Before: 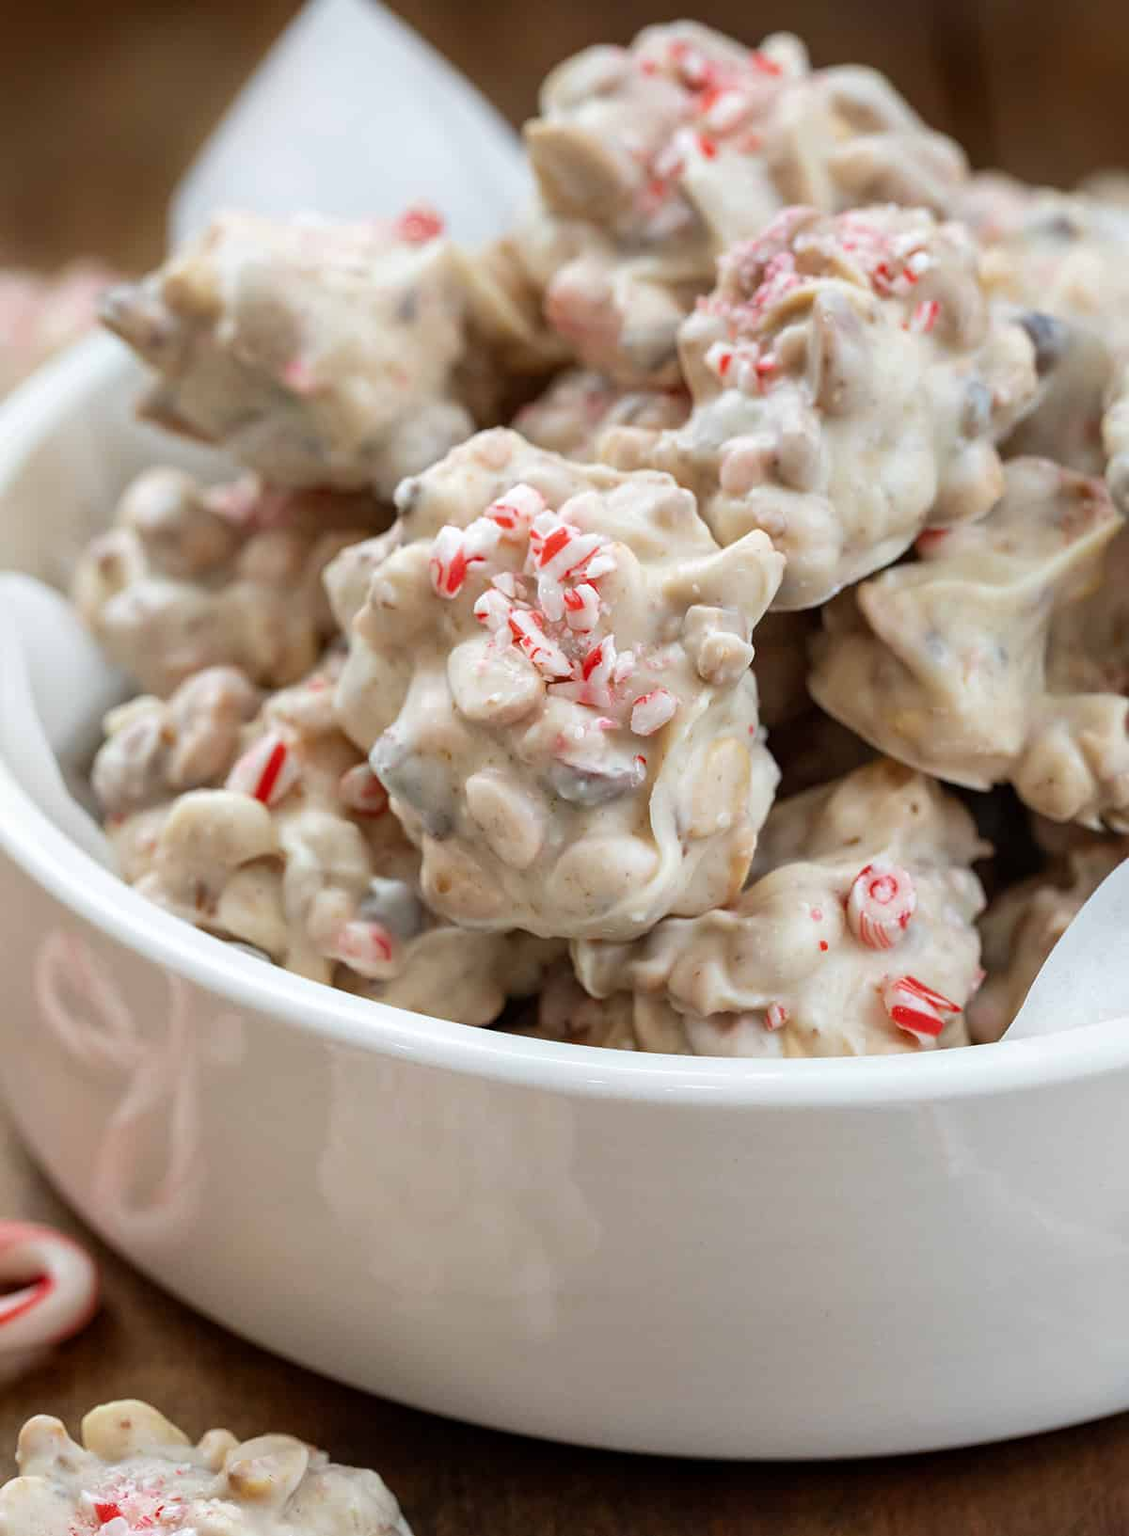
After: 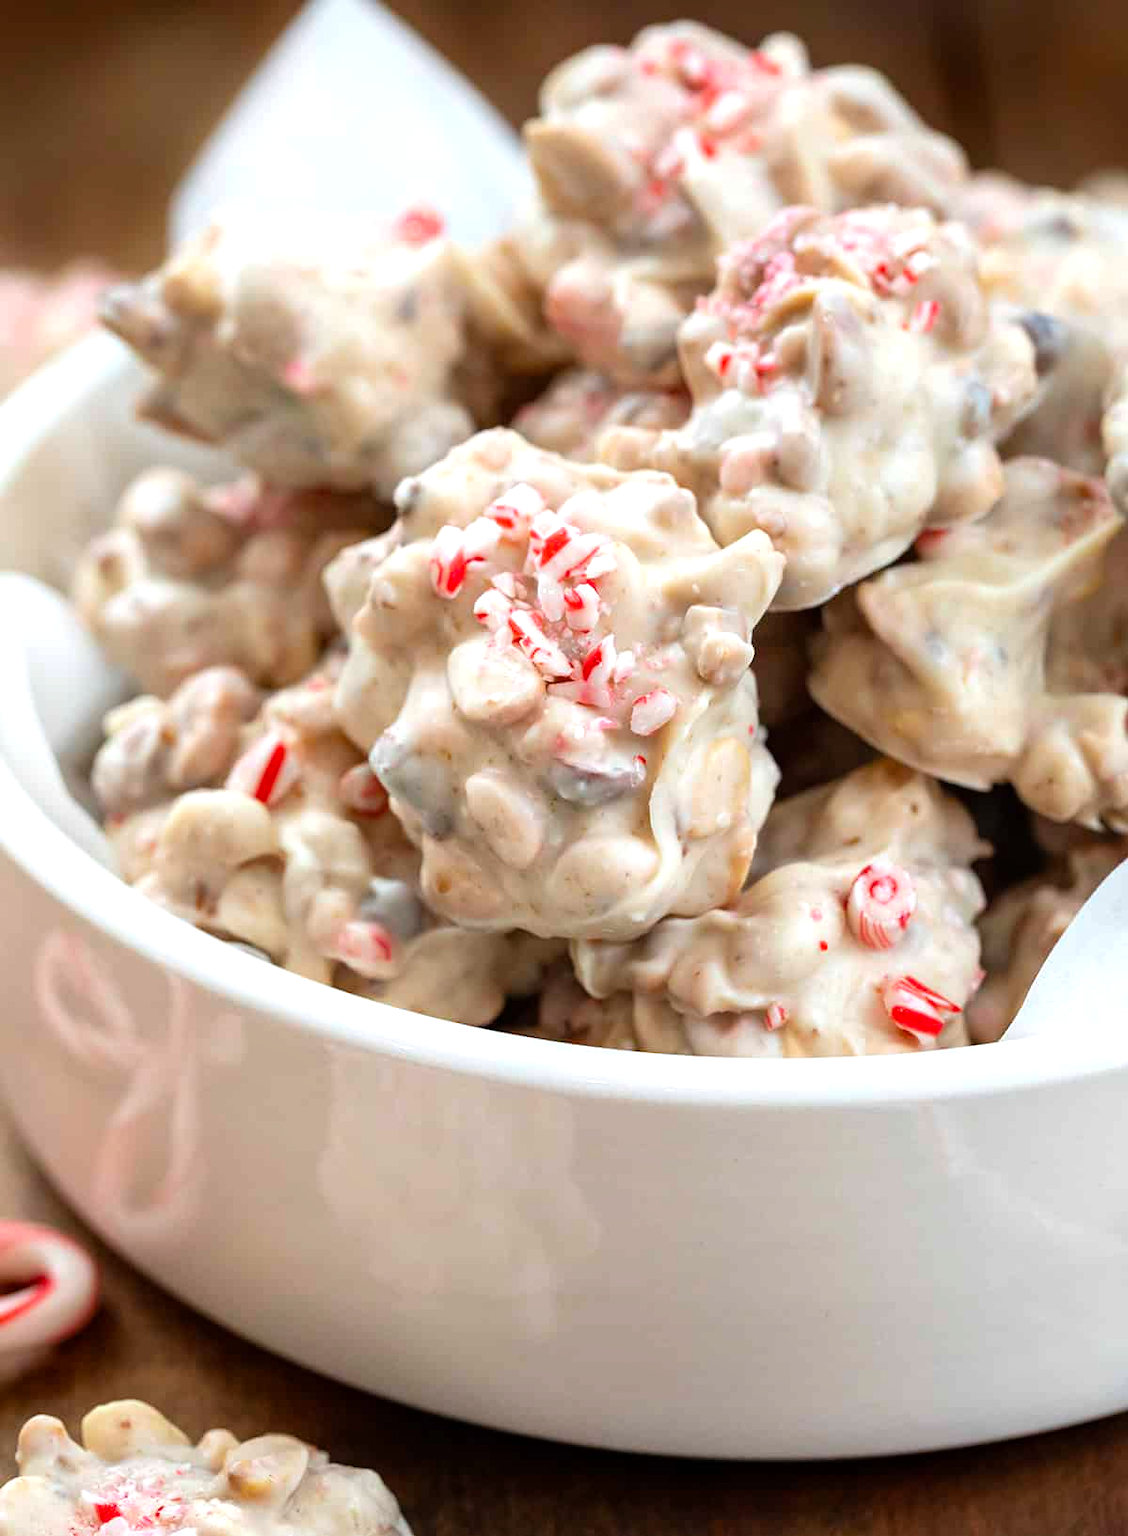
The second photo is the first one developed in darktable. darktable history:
tone equalizer: -8 EV -0.41 EV, -7 EV -0.383 EV, -6 EV -0.339 EV, -5 EV -0.225 EV, -3 EV 0.242 EV, -2 EV 0.315 EV, -1 EV 0.381 EV, +0 EV 0.434 EV
